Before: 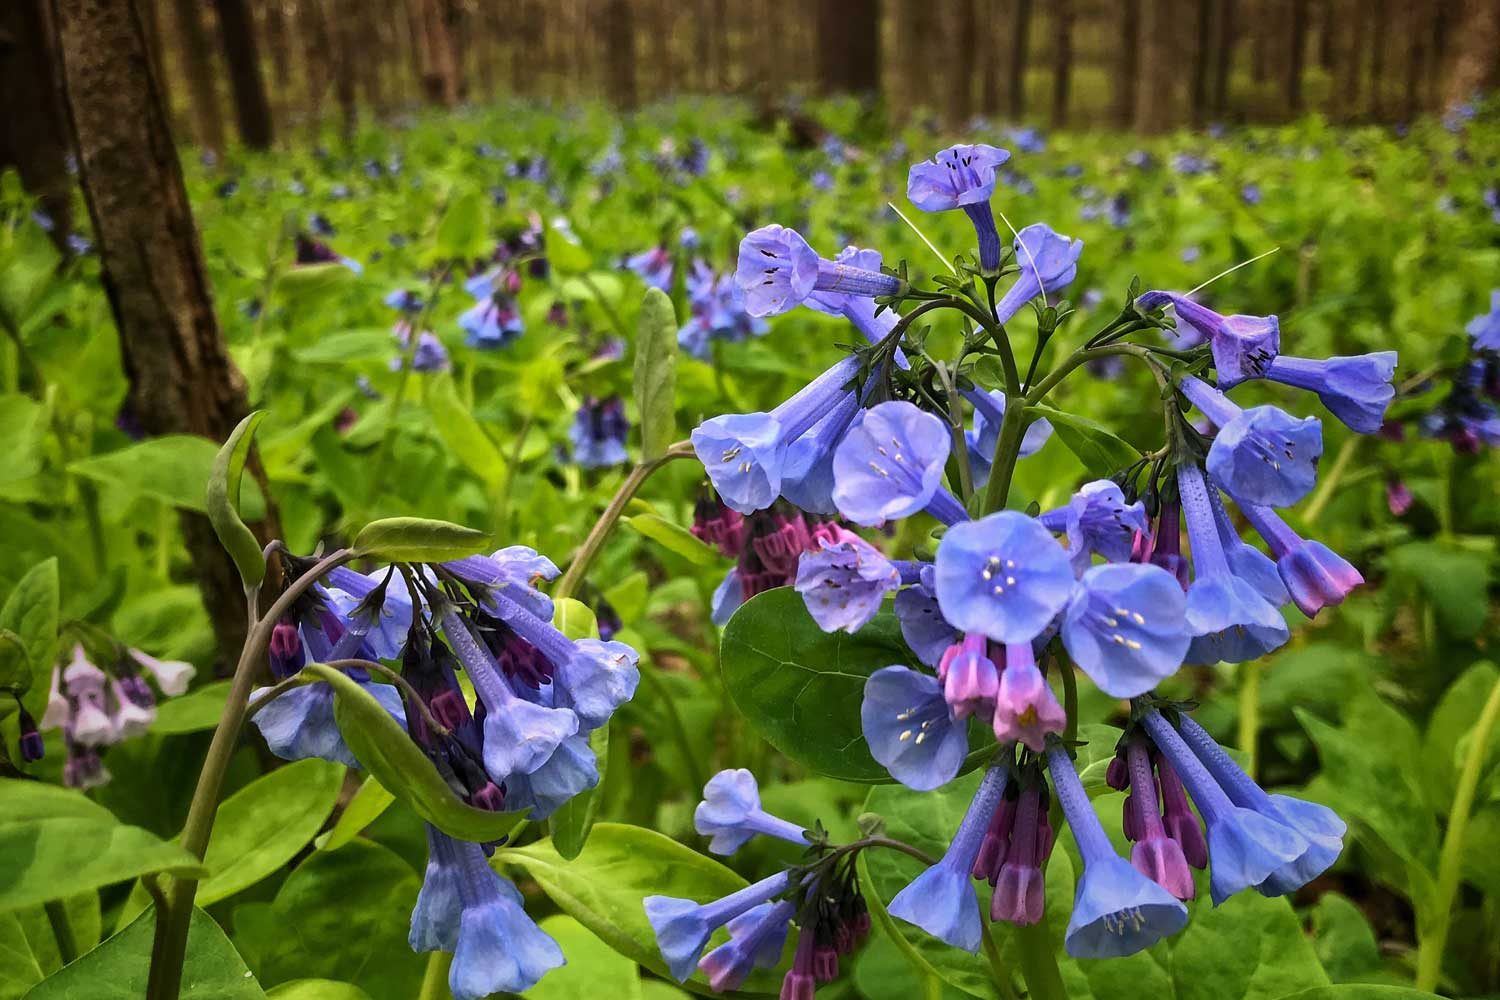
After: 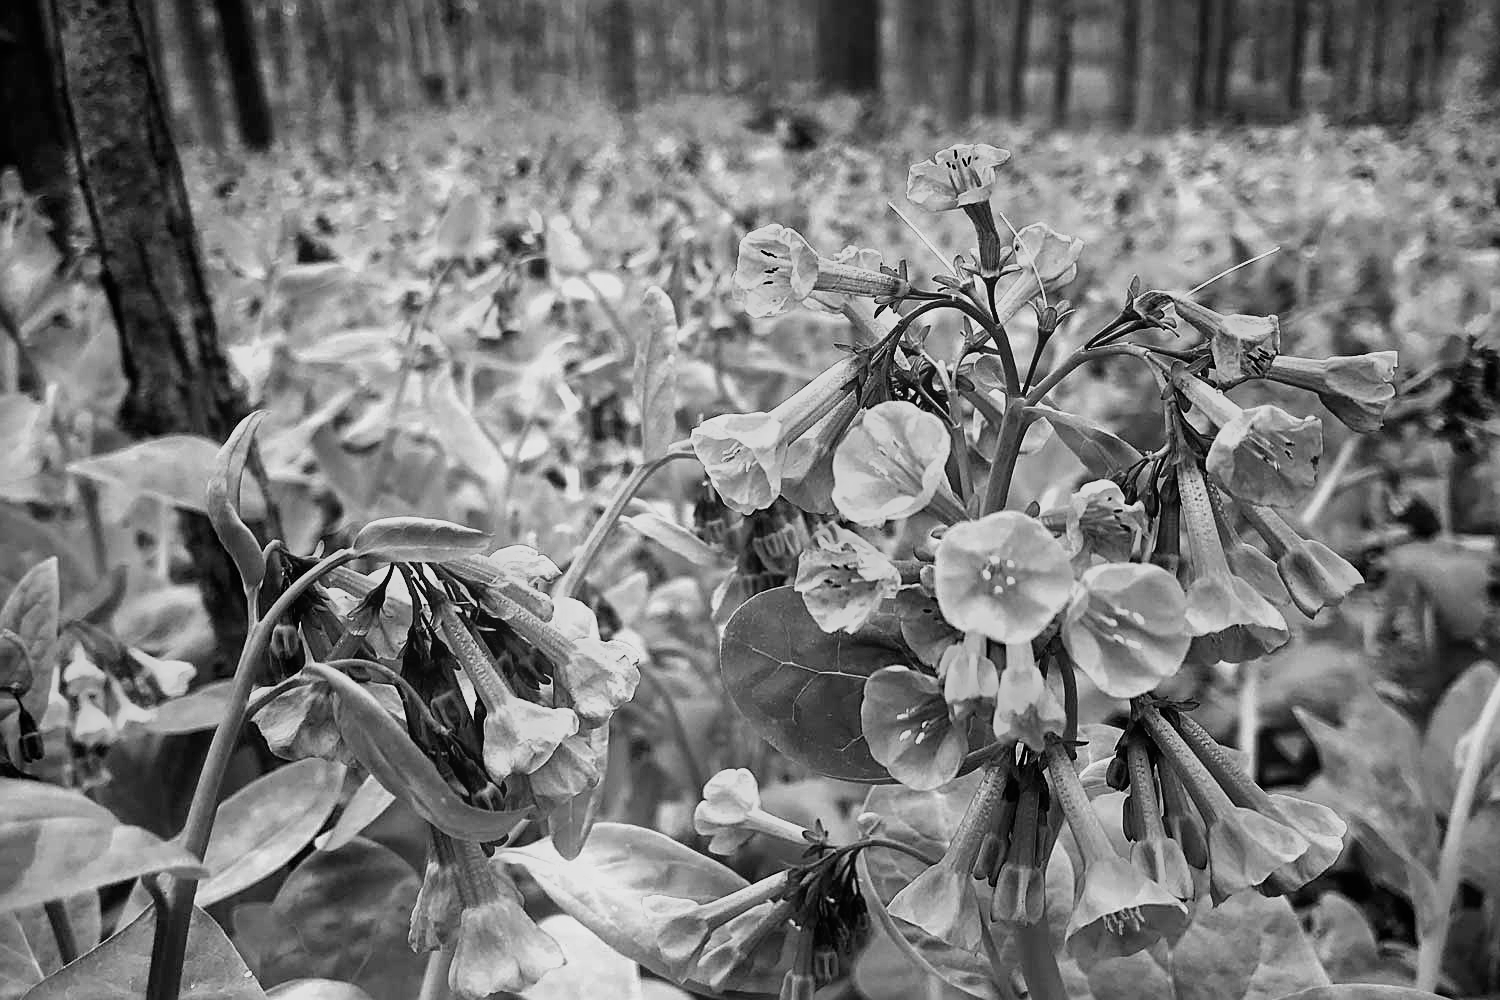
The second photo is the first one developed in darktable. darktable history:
color balance: lift [1, 0.994, 1.002, 1.006], gamma [0.957, 1.081, 1.016, 0.919], gain [0.97, 0.972, 1.01, 1.028], input saturation 91.06%, output saturation 79.8%
sharpen: on, module defaults
exposure: exposure 0.6 EV, compensate highlight preservation false
filmic rgb: middle gray luminance 18.42%, black relative exposure -11.45 EV, white relative exposure 2.55 EV, threshold 6 EV, target black luminance 0%, hardness 8.41, latitude 99%, contrast 1.084, shadows ↔ highlights balance 0.505%, add noise in highlights 0, preserve chrominance max RGB, color science v3 (2019), use custom middle-gray values true, iterations of high-quality reconstruction 0, contrast in highlights soft, enable highlight reconstruction true
bloom: size 15%, threshold 97%, strength 7%
white balance: red 1.467, blue 0.684
monochrome: a -92.57, b 58.91
